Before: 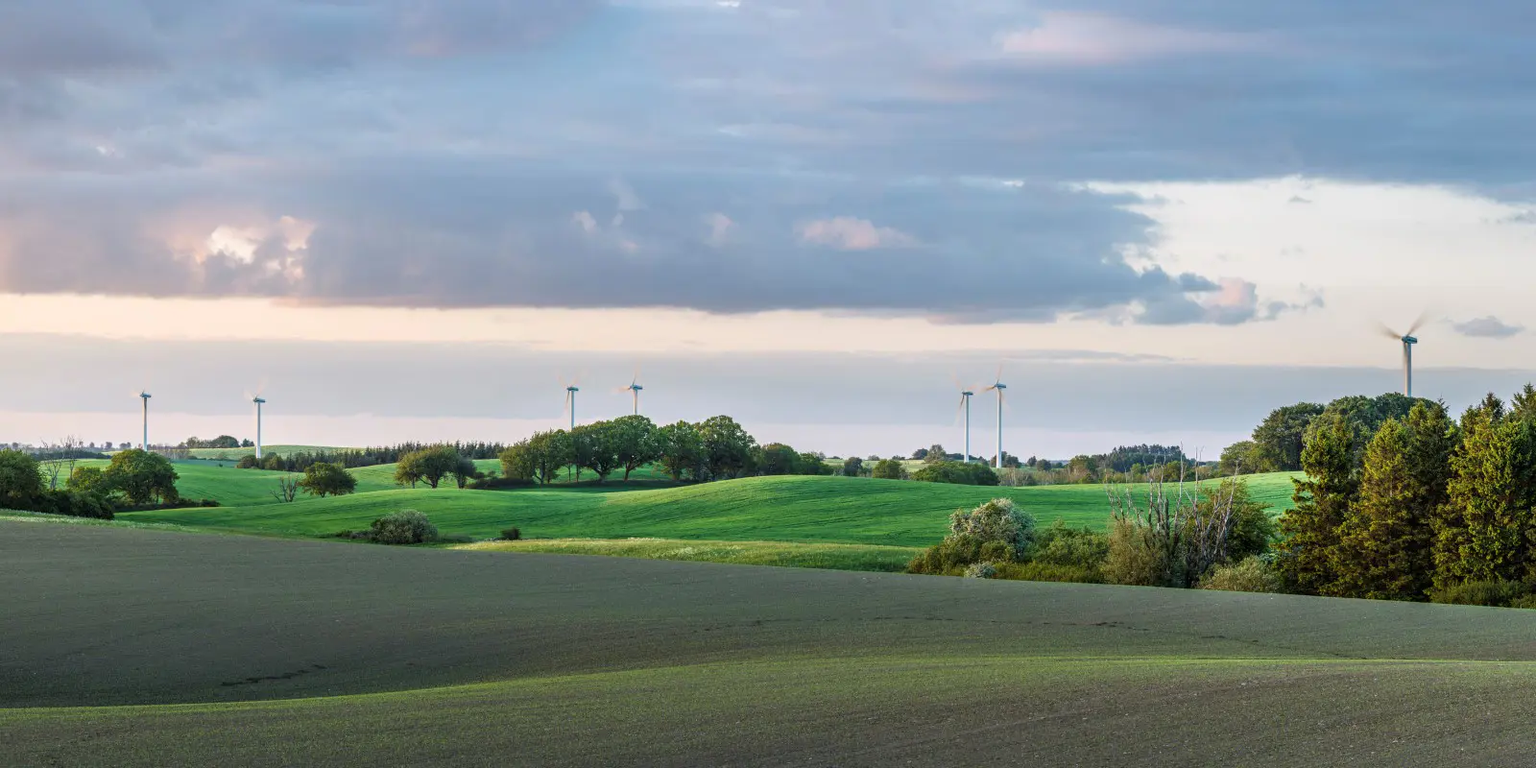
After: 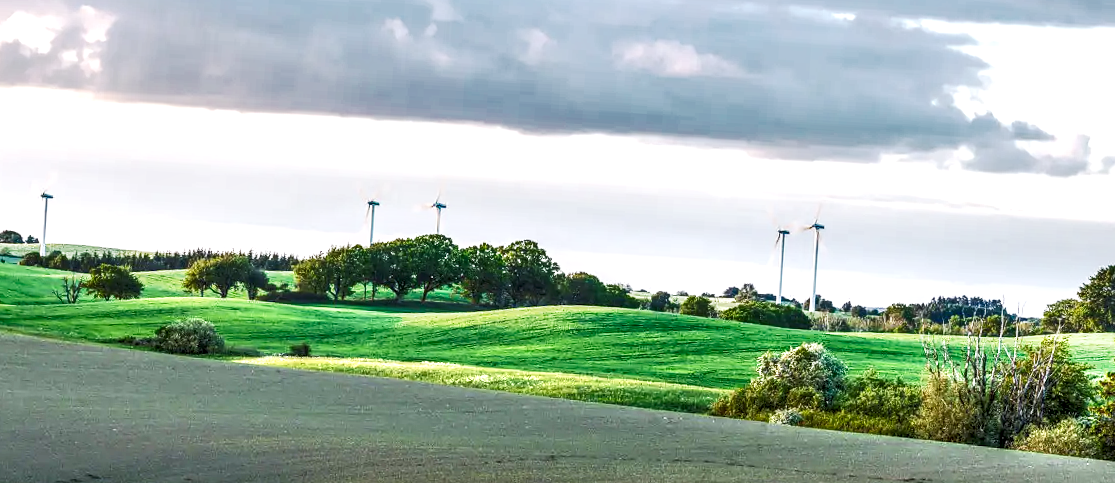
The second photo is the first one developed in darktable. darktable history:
crop and rotate: angle -3.37°, left 9.79%, top 20.73%, right 12.42%, bottom 11.82%
sharpen: radius 1, threshold 1
white balance: red 1.004, blue 1.024
local contrast: detail 144%
base curve: curves: ch0 [(0, 0) (0.579, 0.807) (1, 1)], preserve colors none
tone equalizer: on, module defaults
exposure: exposure 1 EV, compensate highlight preservation false
shadows and highlights: white point adjustment -3.64, highlights -63.34, highlights color adjustment 42%, soften with gaussian
